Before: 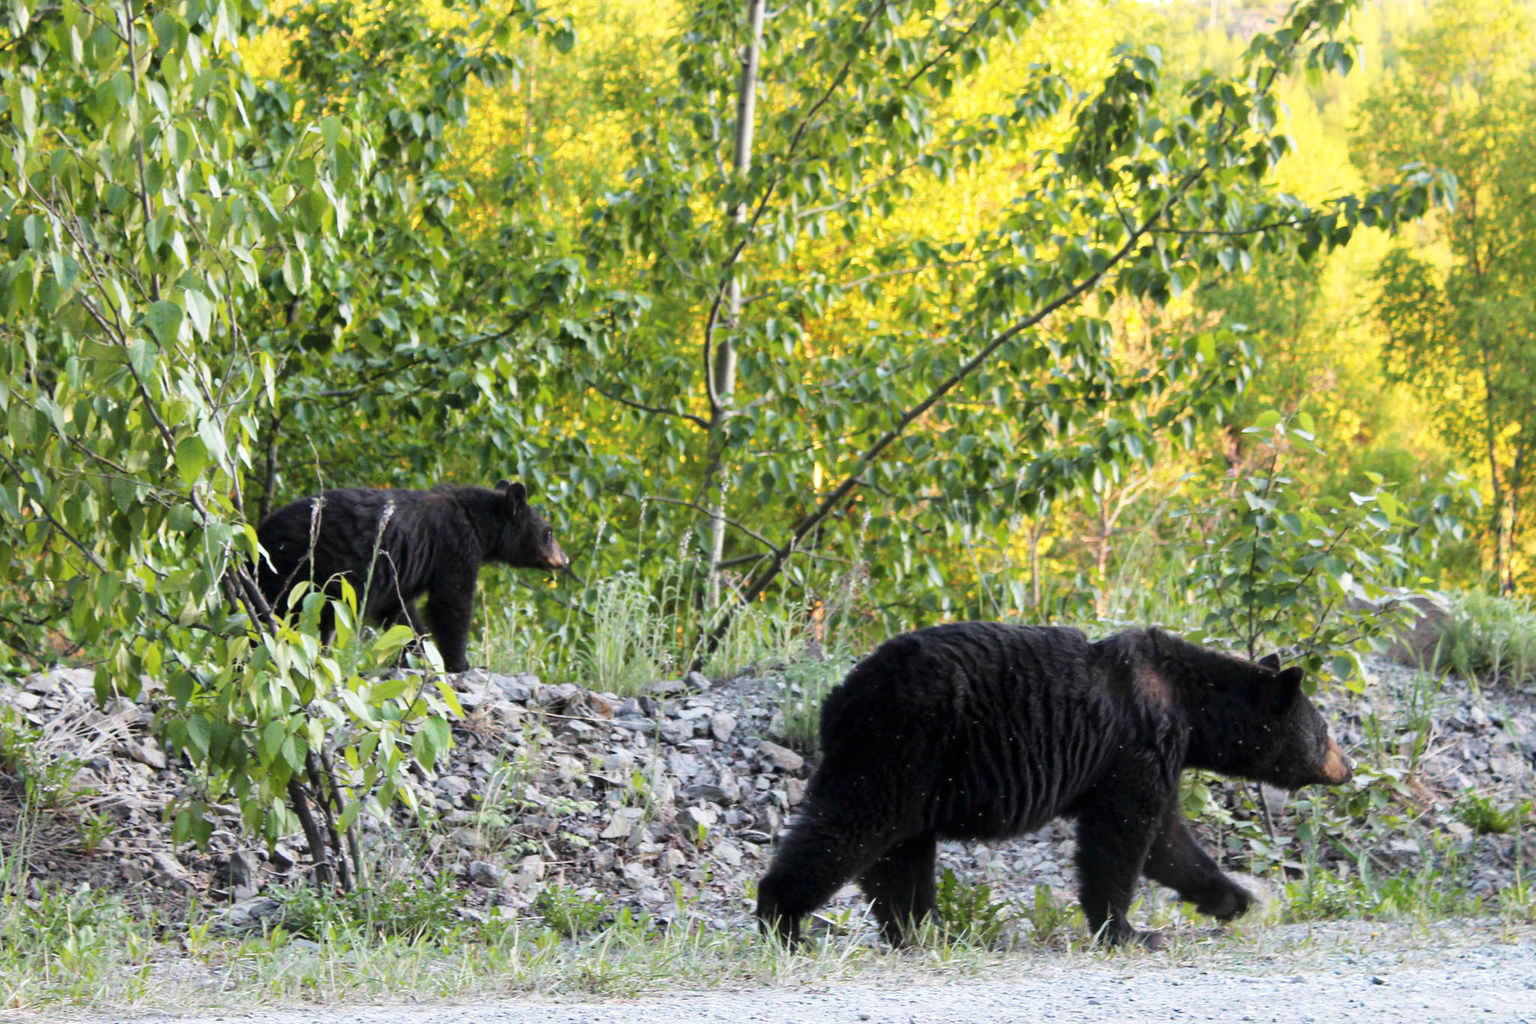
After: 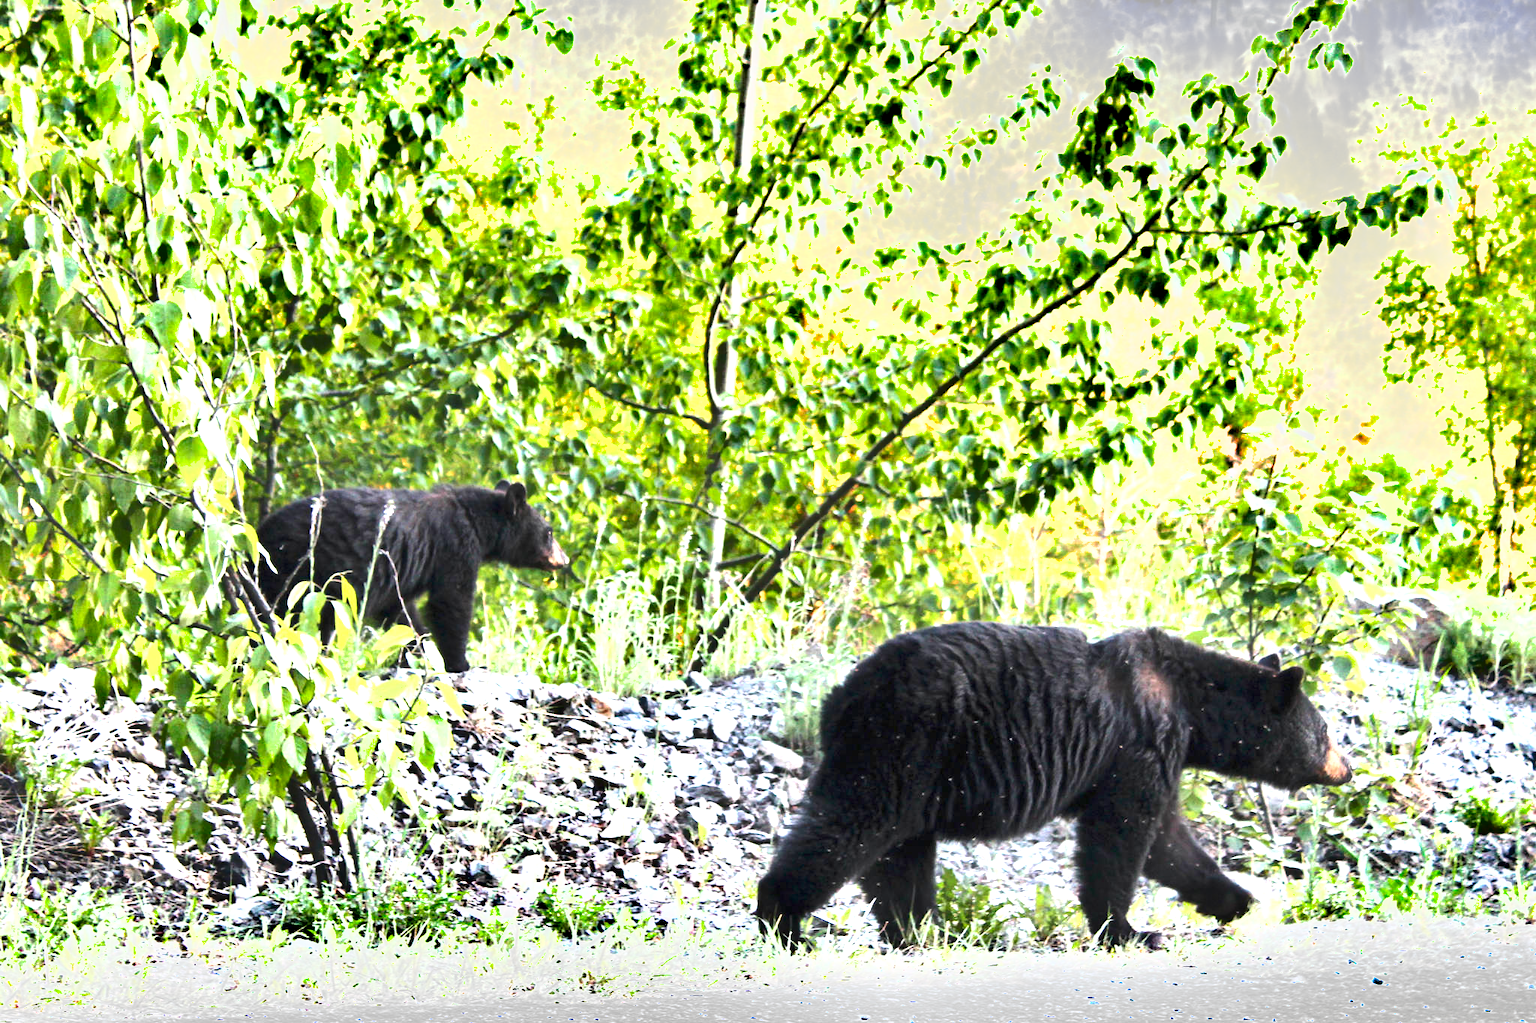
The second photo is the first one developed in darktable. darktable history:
shadows and highlights: white point adjustment 0.05, highlights color adjustment 55.9%, soften with gaussian
exposure: black level correction 0, exposure 1.6 EV, compensate exposure bias true, compensate highlight preservation false
